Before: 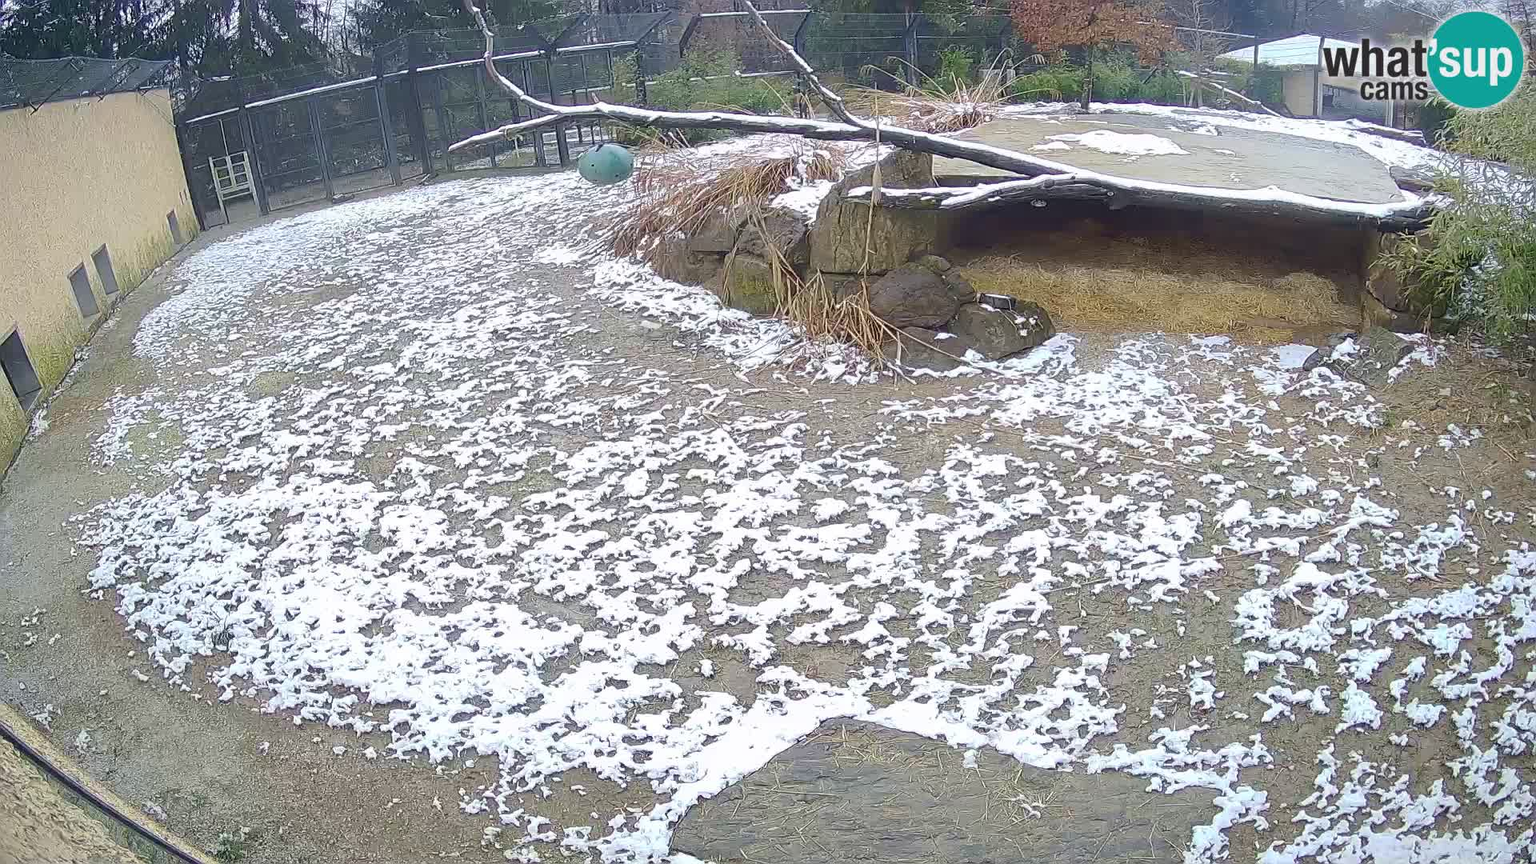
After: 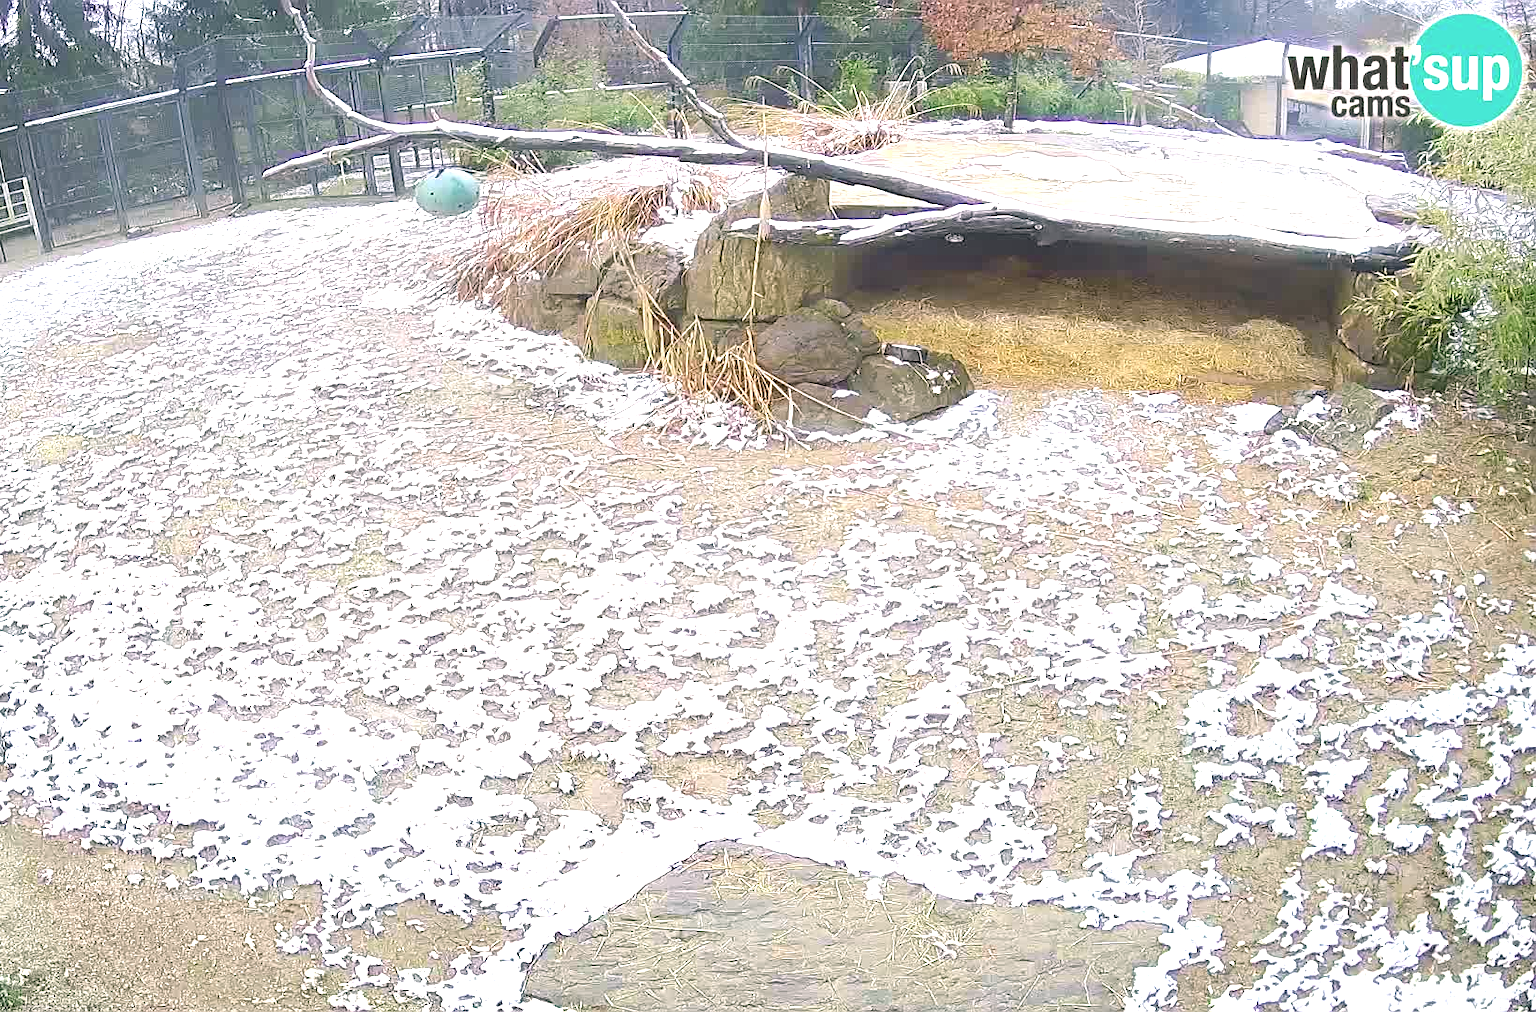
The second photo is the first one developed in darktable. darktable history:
local contrast: mode bilateral grid, contrast 100, coarseness 100, detail 89%, midtone range 0.2
exposure: black level correction 0, exposure 1.2 EV, compensate highlight preservation false
color correction: highlights a* 4.62, highlights b* 4.95, shadows a* -6.95, shadows b* 4.9
crop and rotate: left 14.635%
